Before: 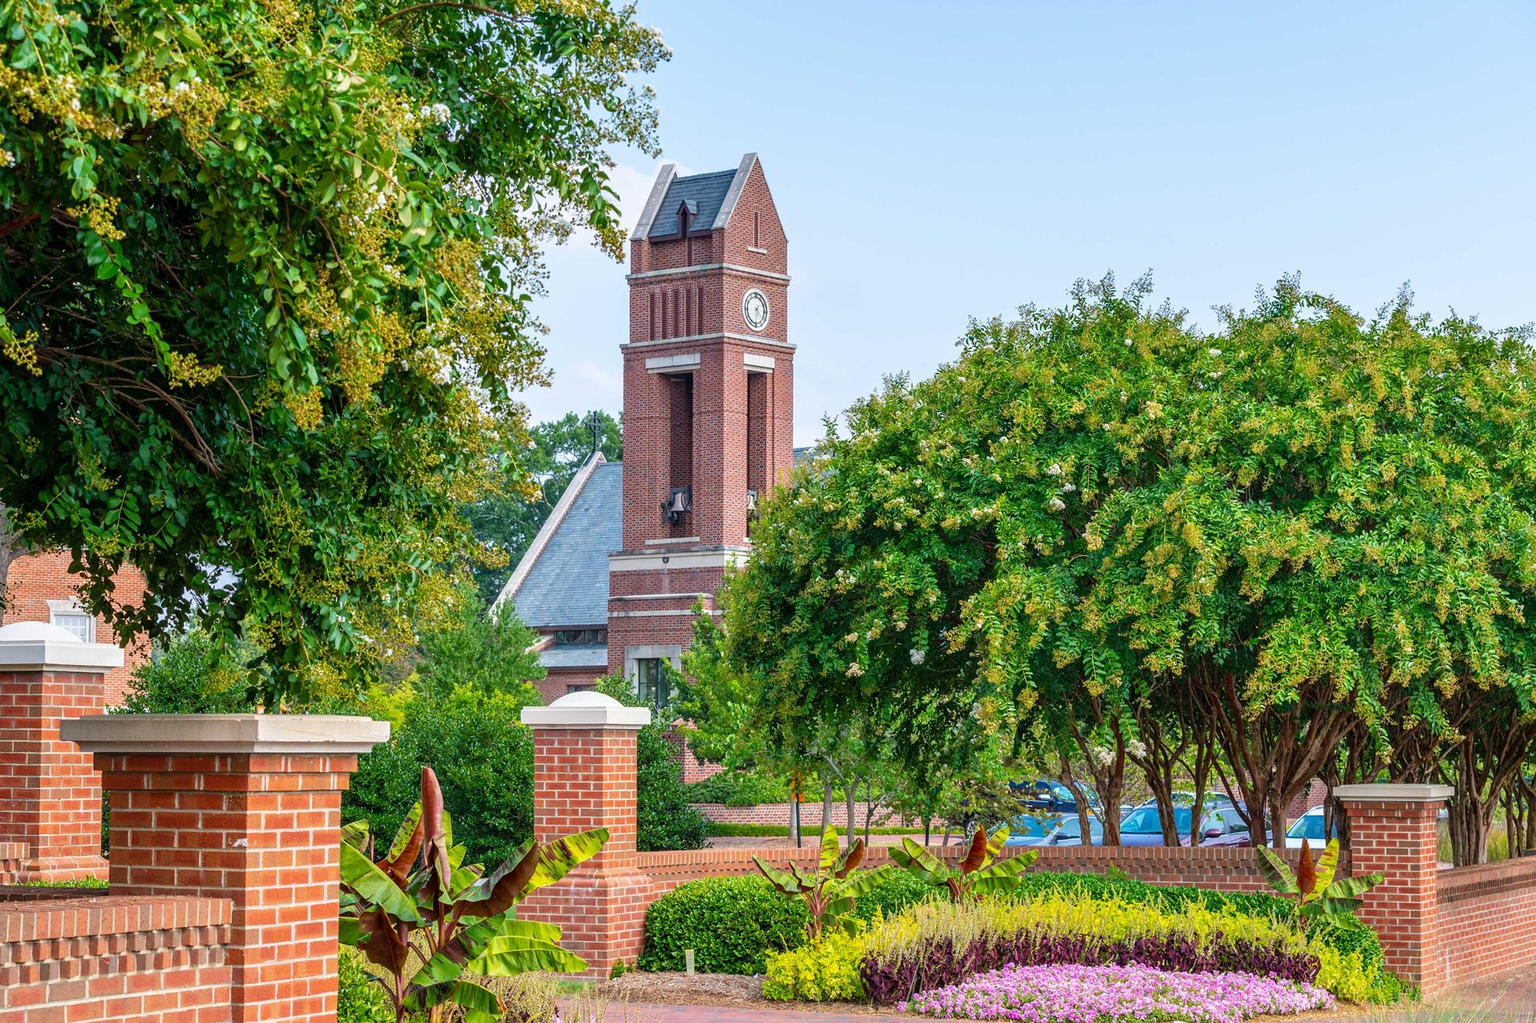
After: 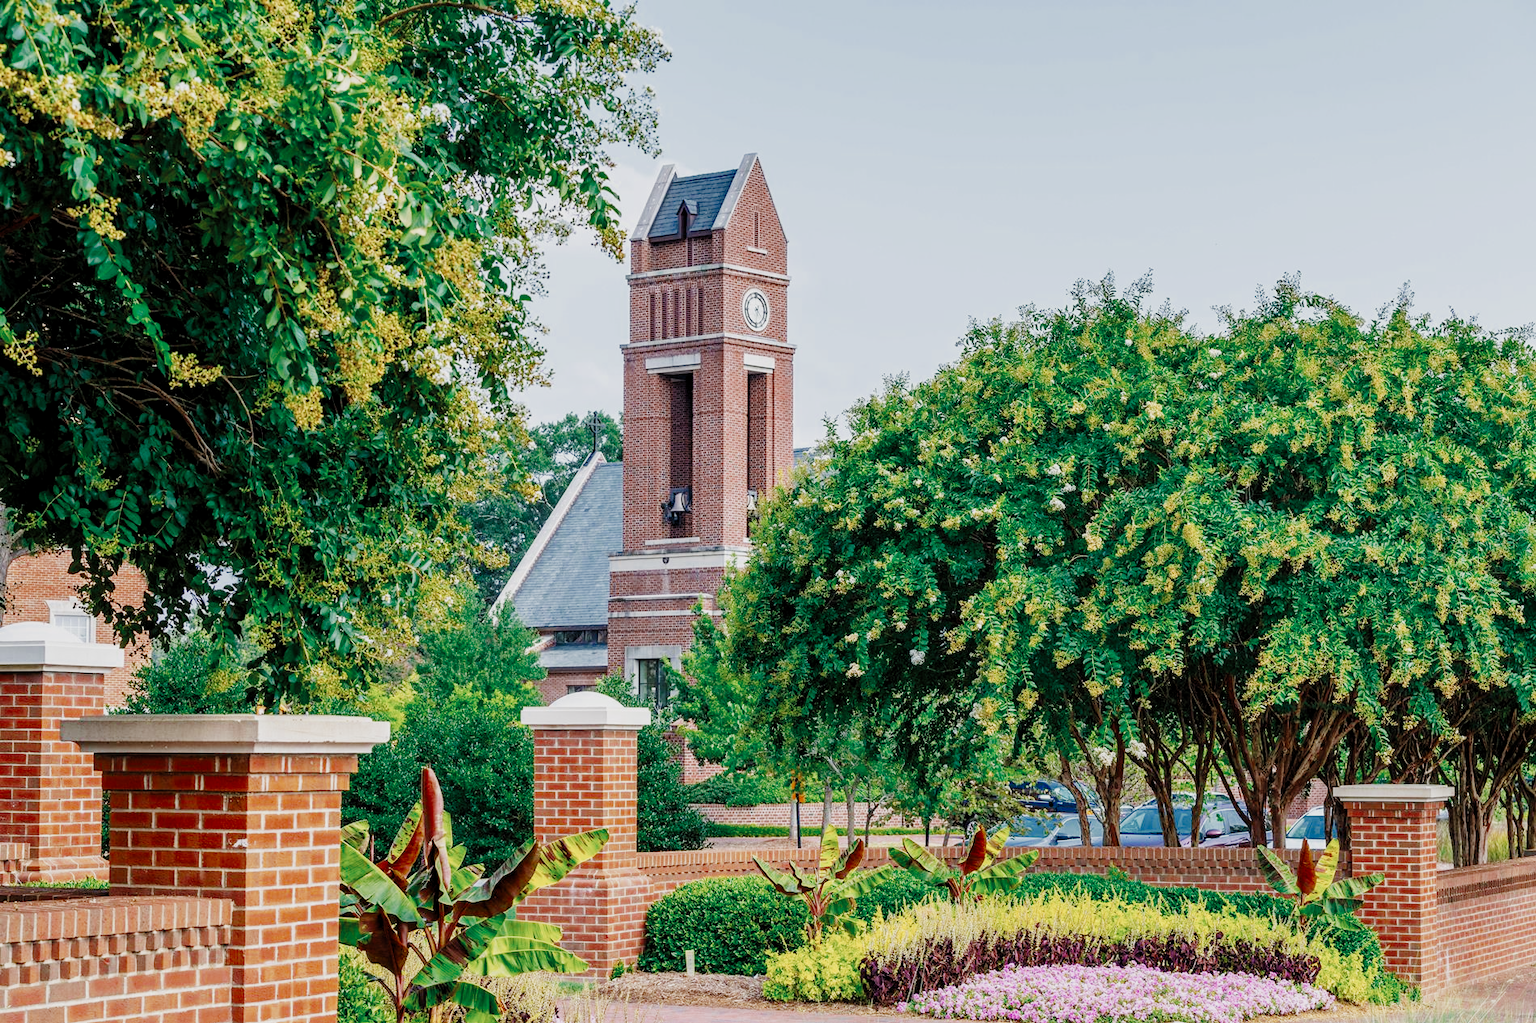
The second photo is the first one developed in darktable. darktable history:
levels: levels [0.018, 0.493, 1]
color zones: curves: ch0 [(0, 0.5) (0.125, 0.4) (0.25, 0.5) (0.375, 0.4) (0.5, 0.4) (0.625, 0.35) (0.75, 0.35) (0.875, 0.5)]; ch1 [(0, 0.35) (0.125, 0.45) (0.25, 0.35) (0.375, 0.35) (0.5, 0.35) (0.625, 0.35) (0.75, 0.45) (0.875, 0.35)]; ch2 [(0, 0.6) (0.125, 0.5) (0.25, 0.5) (0.375, 0.6) (0.5, 0.6) (0.625, 0.5) (0.75, 0.5) (0.875, 0.5)]
tone curve: curves: ch0 [(0, 0) (0.128, 0.068) (0.292, 0.274) (0.453, 0.507) (0.653, 0.717) (0.785, 0.817) (0.995, 0.917)]; ch1 [(0, 0) (0.384, 0.365) (0.463, 0.447) (0.486, 0.474) (0.503, 0.497) (0.52, 0.525) (0.559, 0.591) (0.583, 0.623) (0.672, 0.699) (0.766, 0.773) (1, 1)]; ch2 [(0, 0) (0.374, 0.344) (0.446, 0.443) (0.501, 0.5) (0.527, 0.549) (0.565, 0.582) (0.624, 0.632) (1, 1)], preserve colors none
